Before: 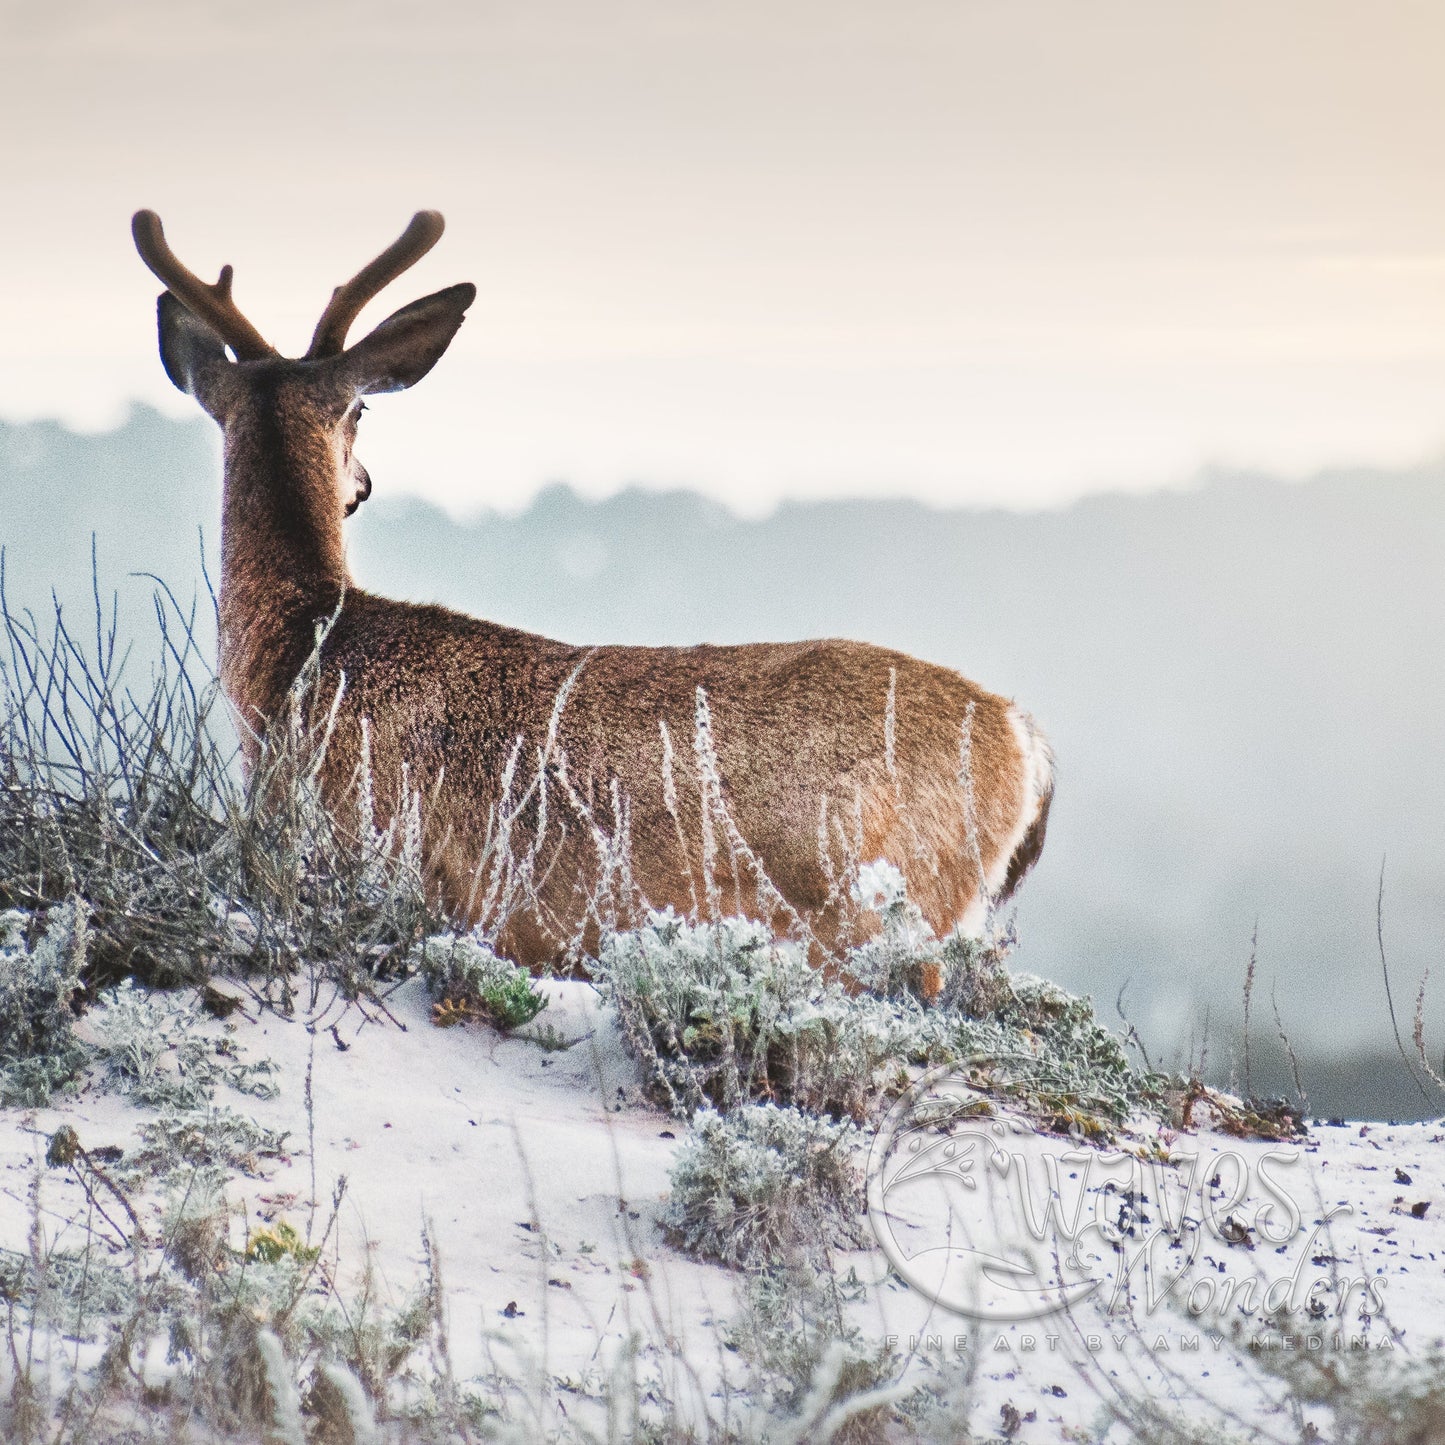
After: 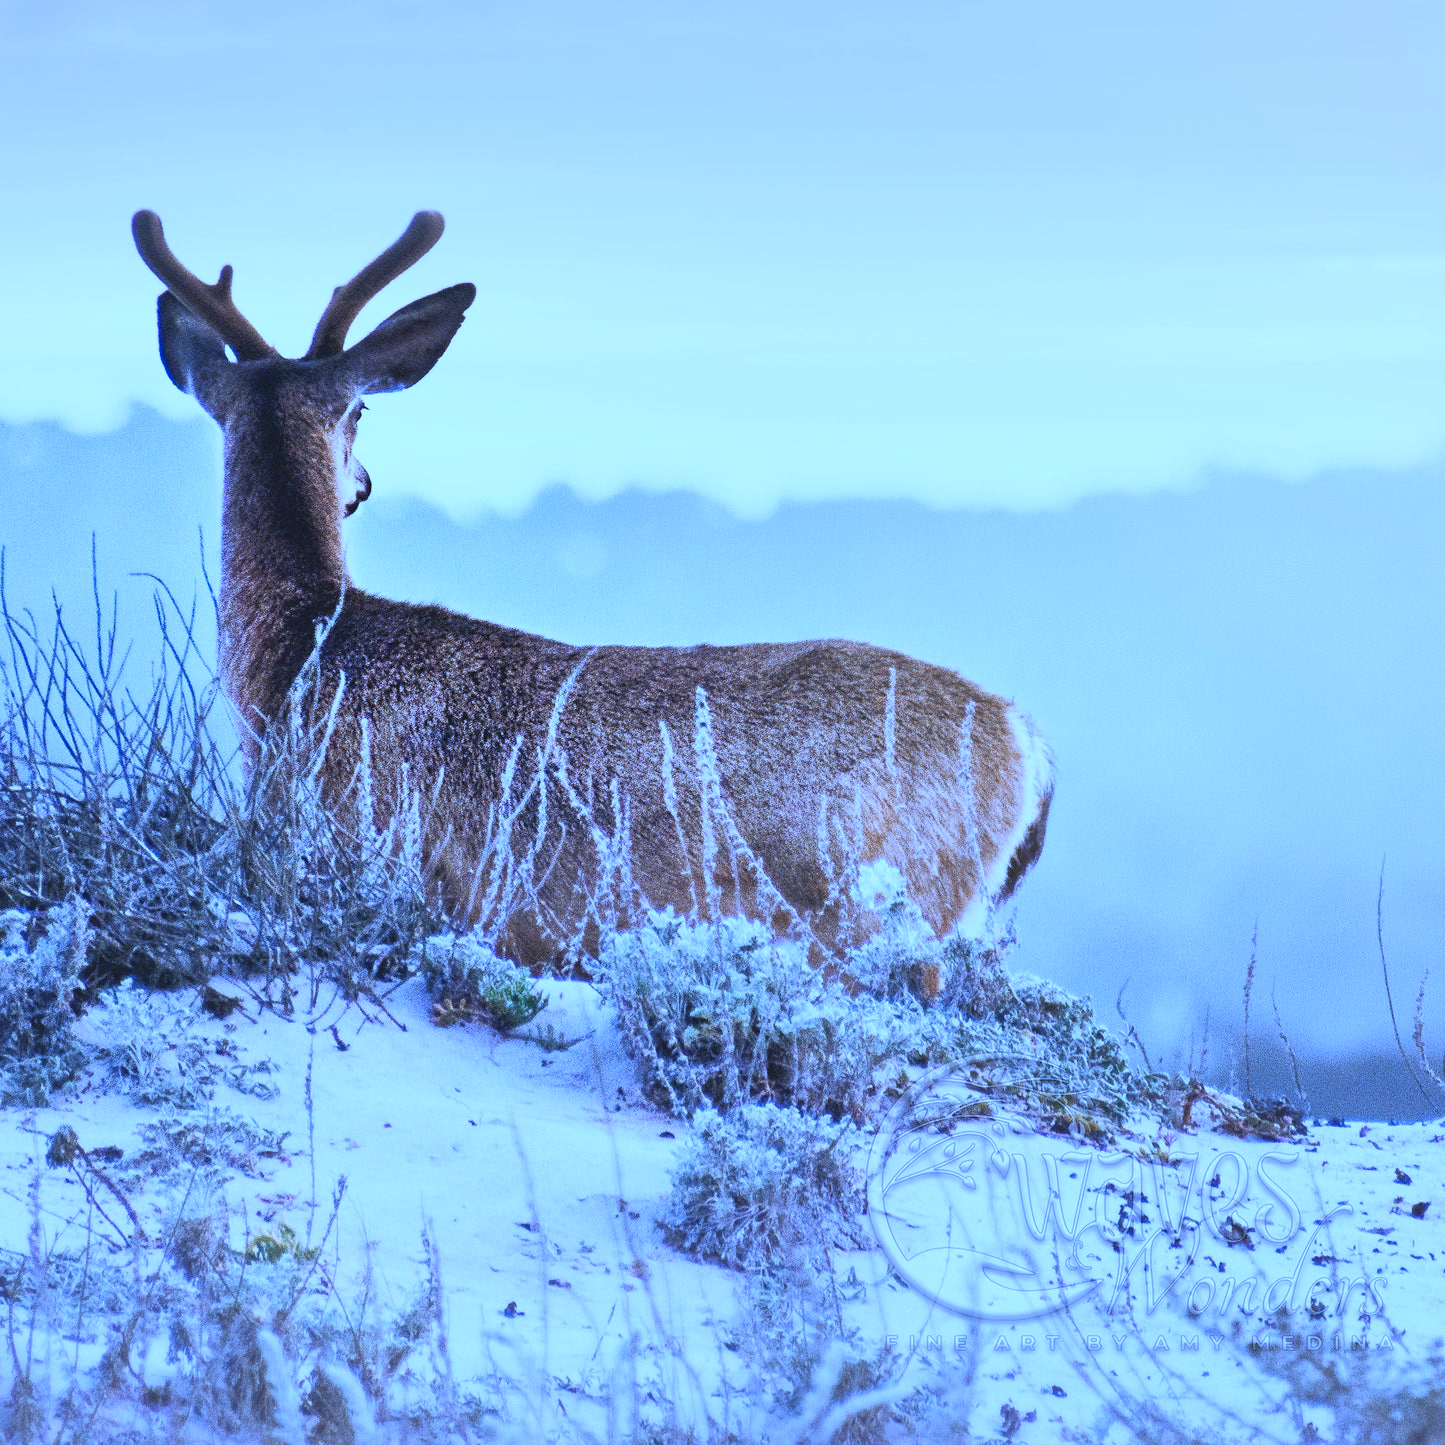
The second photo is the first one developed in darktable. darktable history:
white balance: red 0.766, blue 1.537
contrast brightness saturation: saturation 0.13
